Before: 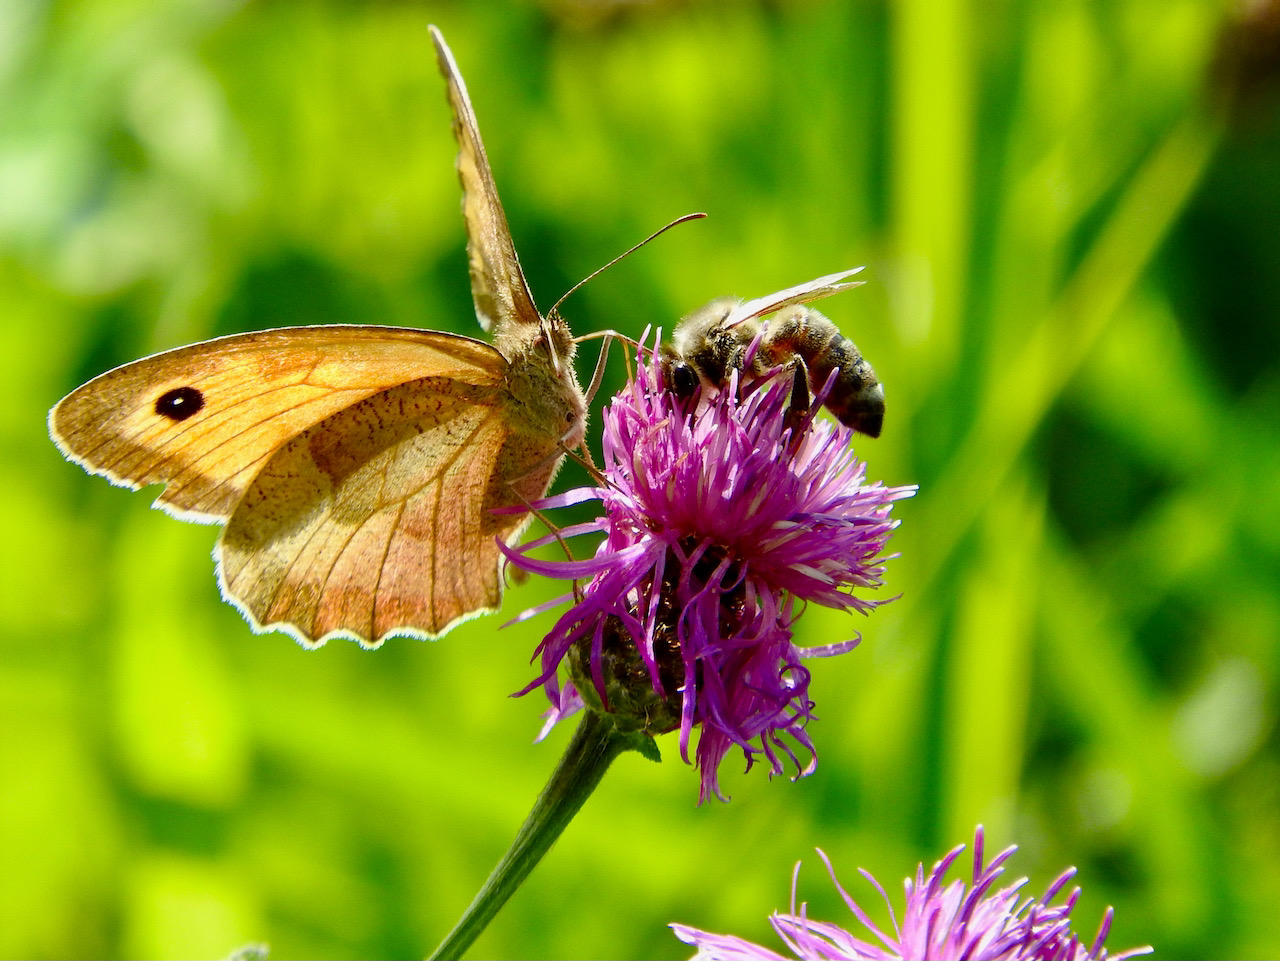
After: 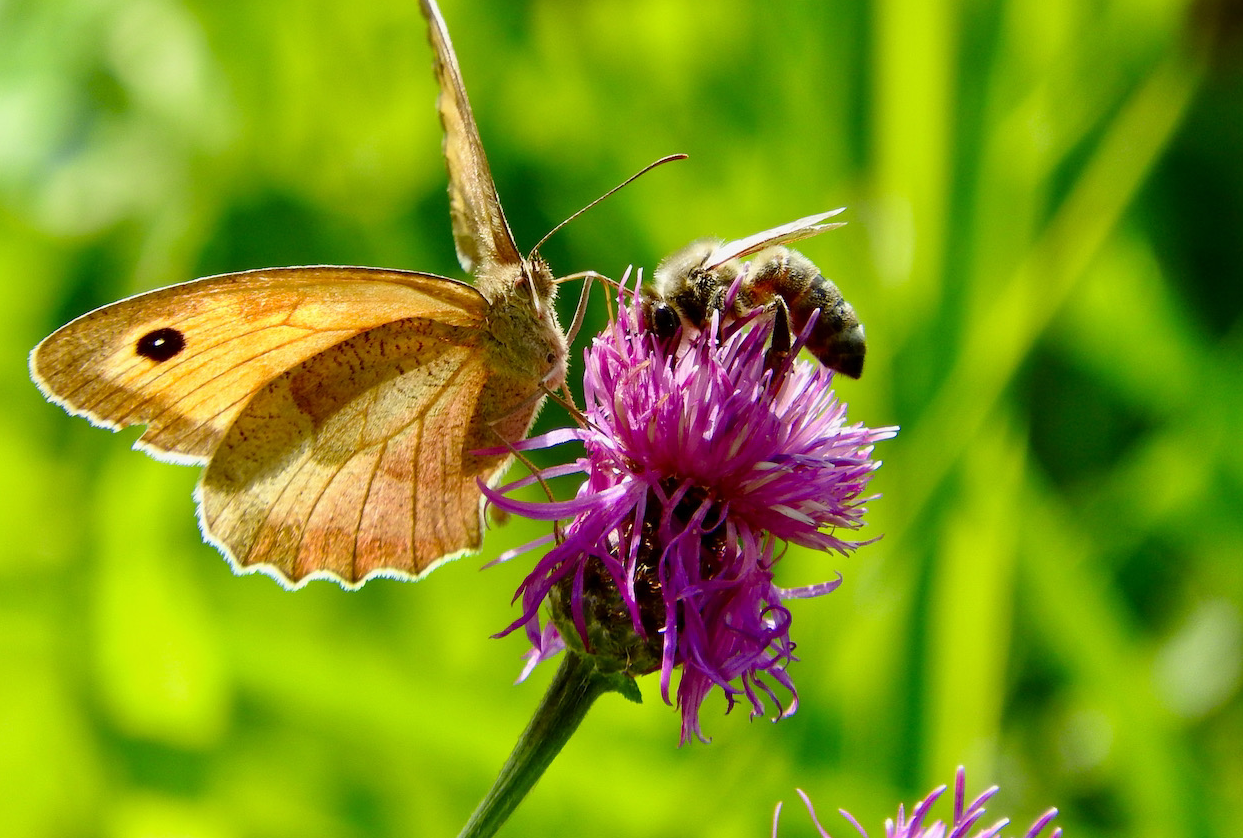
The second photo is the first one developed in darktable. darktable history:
crop: left 1.507%, top 6.147%, right 1.379%, bottom 6.637%
tone equalizer: on, module defaults
